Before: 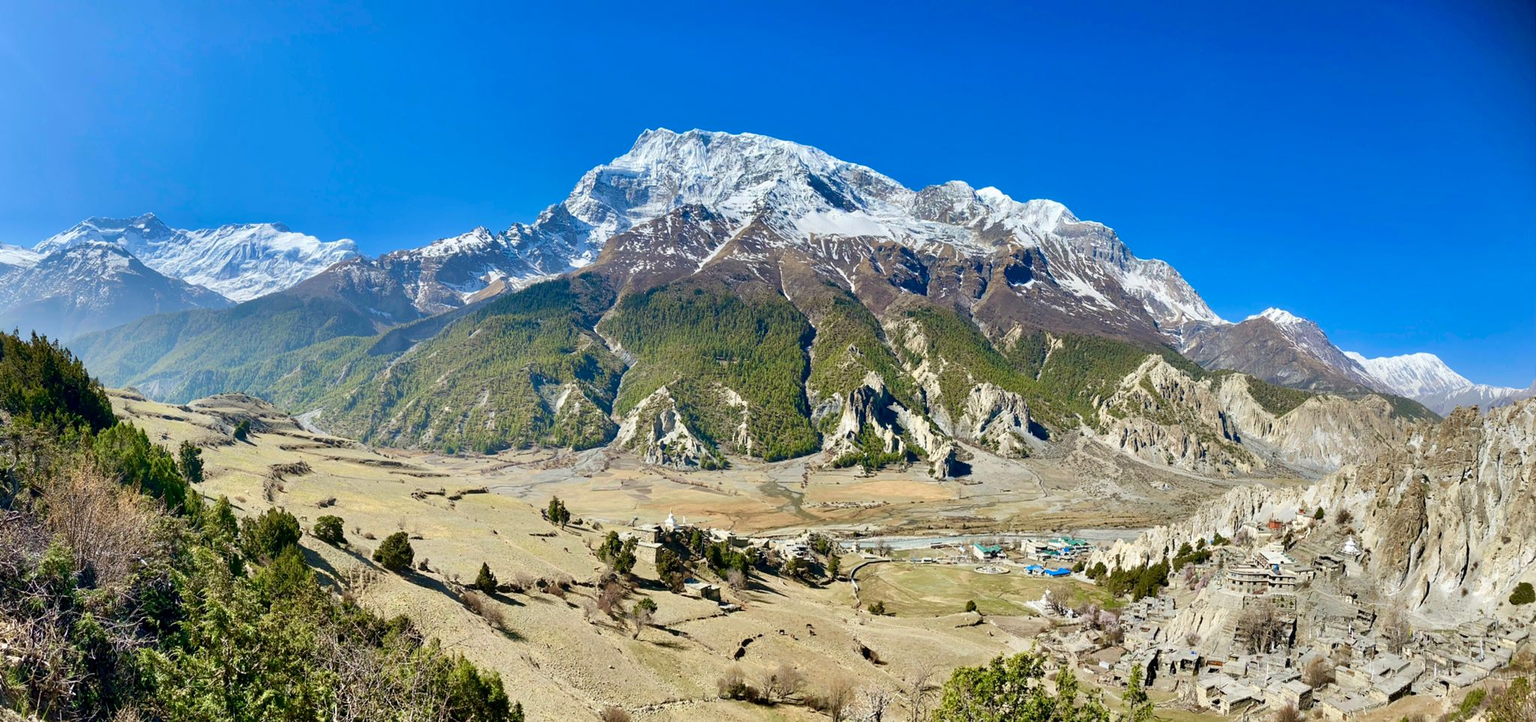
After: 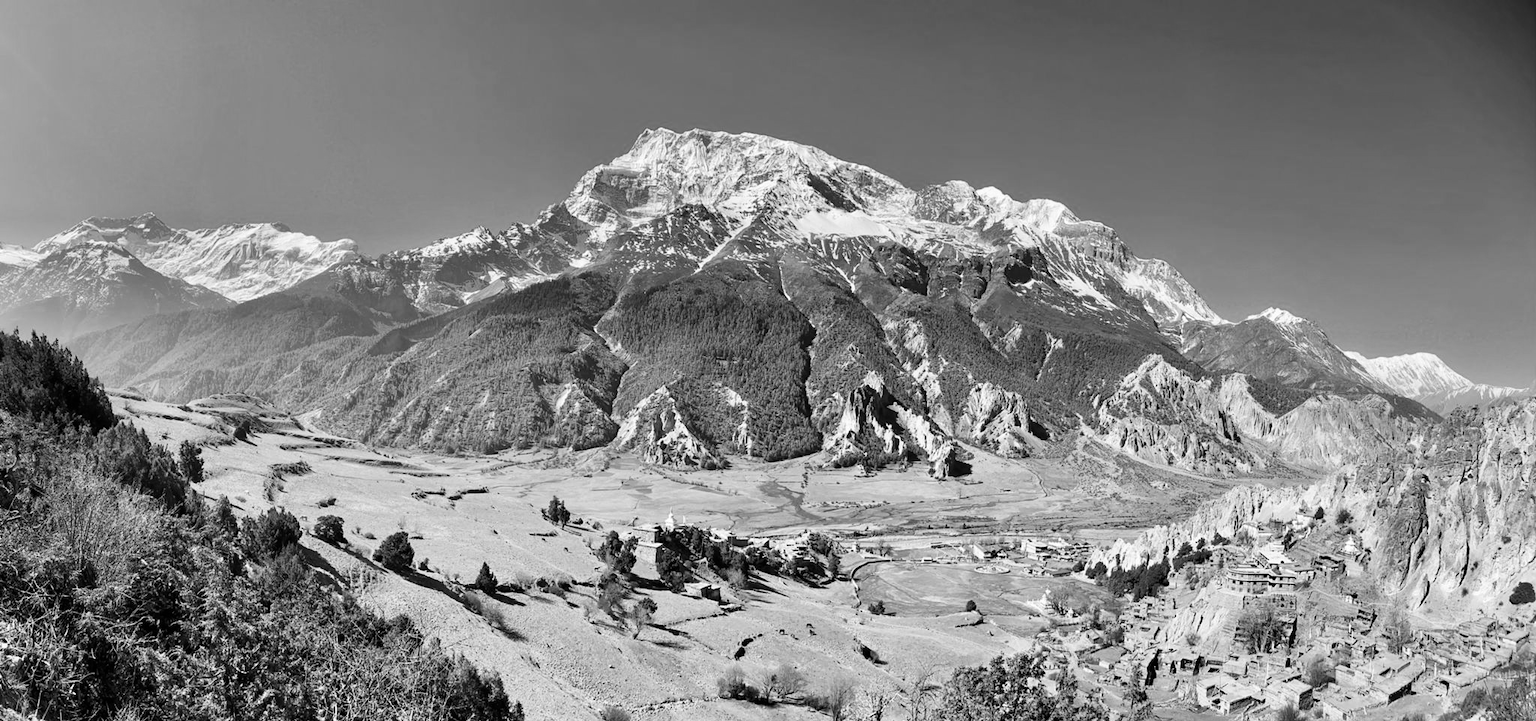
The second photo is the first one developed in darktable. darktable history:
monochrome: a -3.63, b -0.465
contrast brightness saturation: contrast 0.14
